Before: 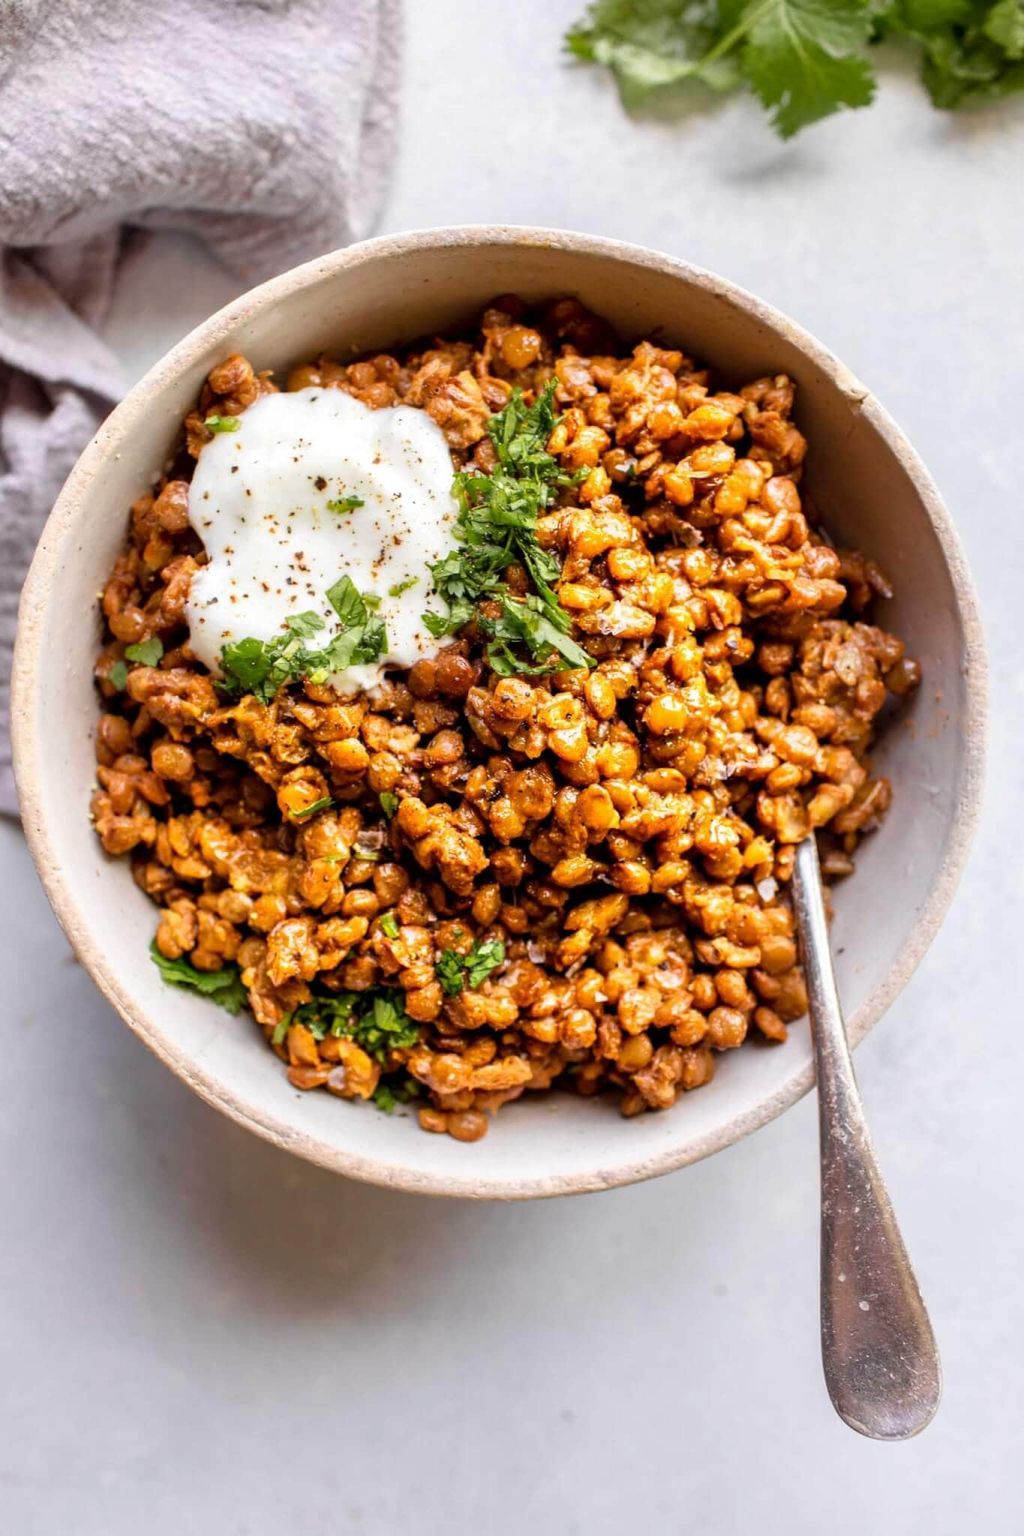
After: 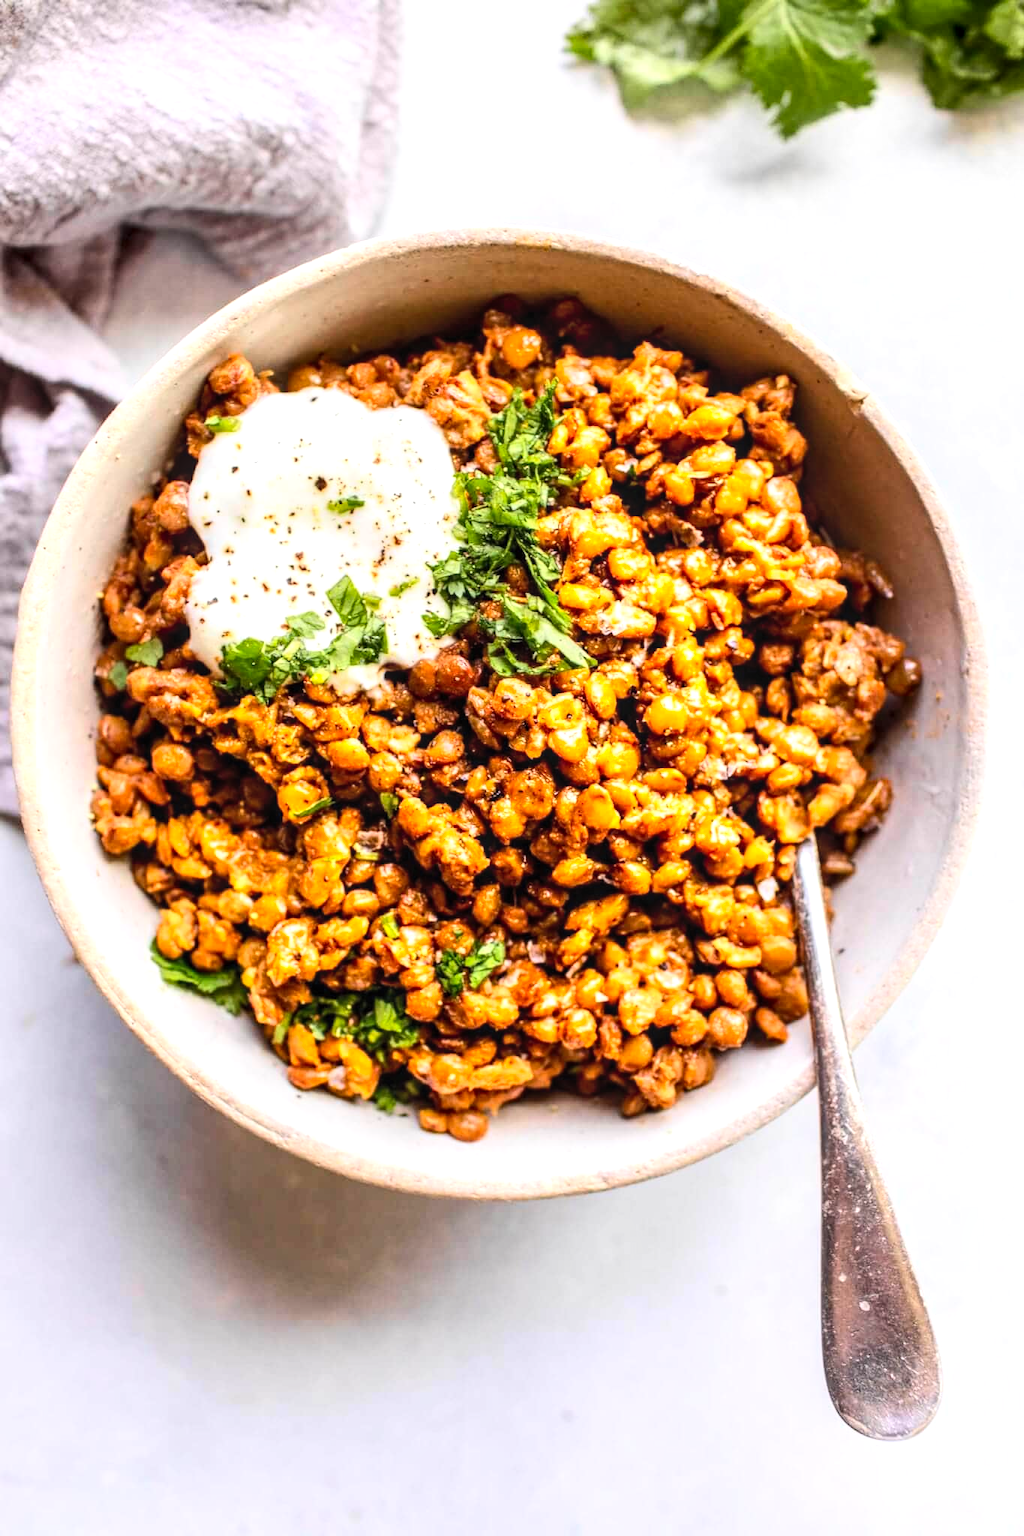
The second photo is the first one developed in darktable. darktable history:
local contrast: on, module defaults
tone equalizer: -8 EV -0.417 EV, -7 EV -0.389 EV, -6 EV -0.333 EV, -5 EV -0.222 EV, -3 EV 0.222 EV, -2 EV 0.333 EV, -1 EV 0.389 EV, +0 EV 0.417 EV, edges refinement/feathering 500, mask exposure compensation -1.25 EV, preserve details no
contrast brightness saturation: contrast 0.2, brightness 0.16, saturation 0.22
